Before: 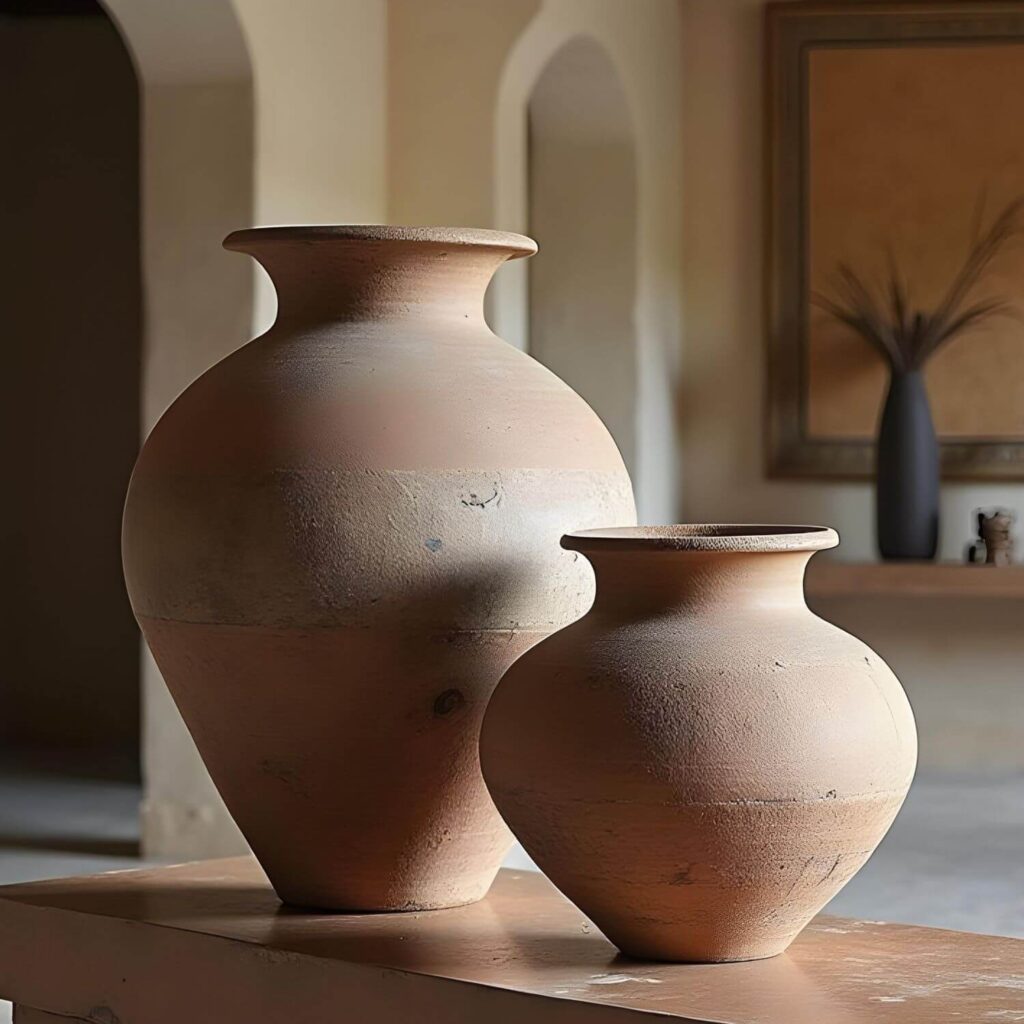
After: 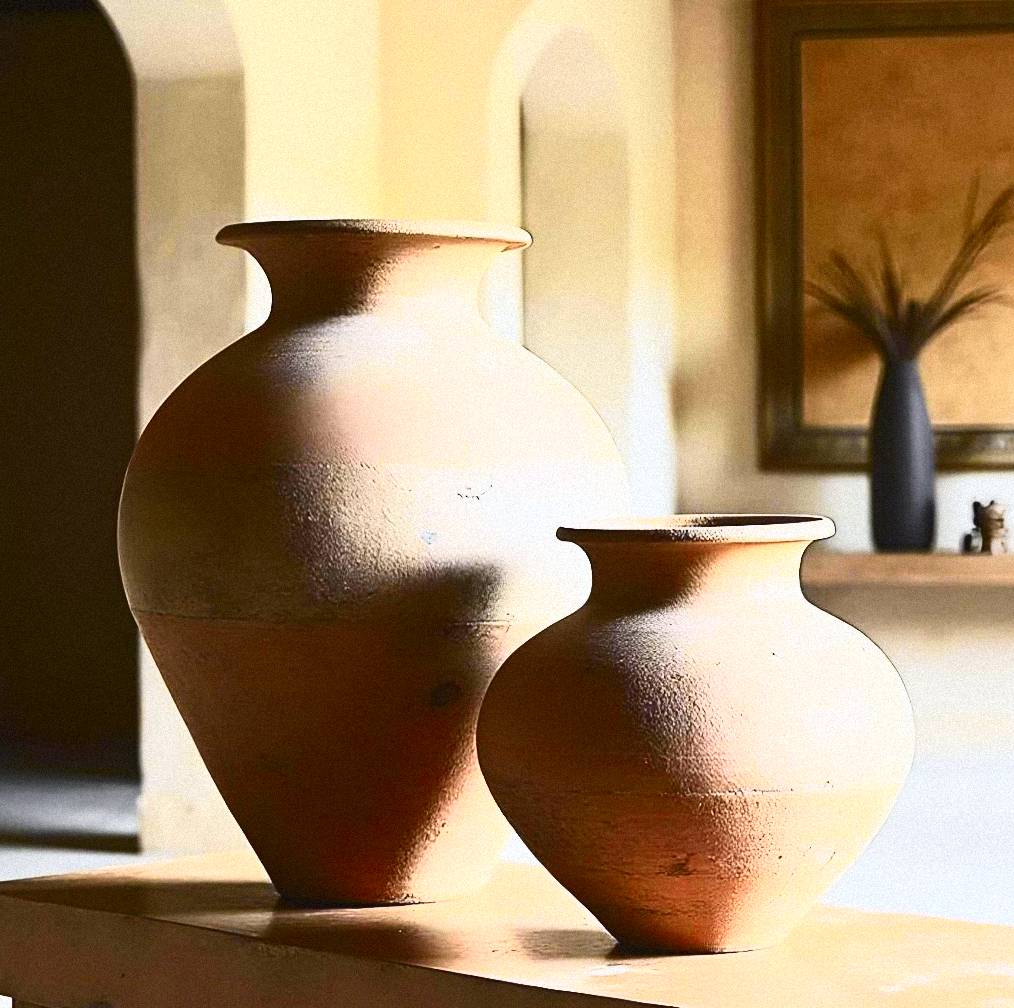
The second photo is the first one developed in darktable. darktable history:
exposure: exposure 0.661 EV, compensate highlight preservation false
white balance: red 0.974, blue 1.044
contrast brightness saturation: contrast 0.62, brightness 0.34, saturation 0.14
grain: mid-tones bias 0%
contrast equalizer: octaves 7, y [[0.6 ×6], [0.55 ×6], [0 ×6], [0 ×6], [0 ×6]], mix -0.3
rotate and perspective: rotation -0.45°, automatic cropping original format, crop left 0.008, crop right 0.992, crop top 0.012, crop bottom 0.988
tone curve: curves: ch0 [(0, 0.028) (0.037, 0.05) (0.123, 0.114) (0.19, 0.176) (0.269, 0.27) (0.48, 0.57) (0.595, 0.695) (0.718, 0.823) (0.855, 0.913) (1, 0.982)]; ch1 [(0, 0) (0.243, 0.245) (0.422, 0.415) (0.493, 0.495) (0.508, 0.506) (0.536, 0.538) (0.569, 0.58) (0.611, 0.644) (0.769, 0.807) (1, 1)]; ch2 [(0, 0) (0.249, 0.216) (0.349, 0.321) (0.424, 0.442) (0.476, 0.483) (0.498, 0.499) (0.517, 0.519) (0.532, 0.547) (0.569, 0.608) (0.614, 0.661) (0.706, 0.75) (0.808, 0.809) (0.991, 0.968)], color space Lab, independent channels, preserve colors none
